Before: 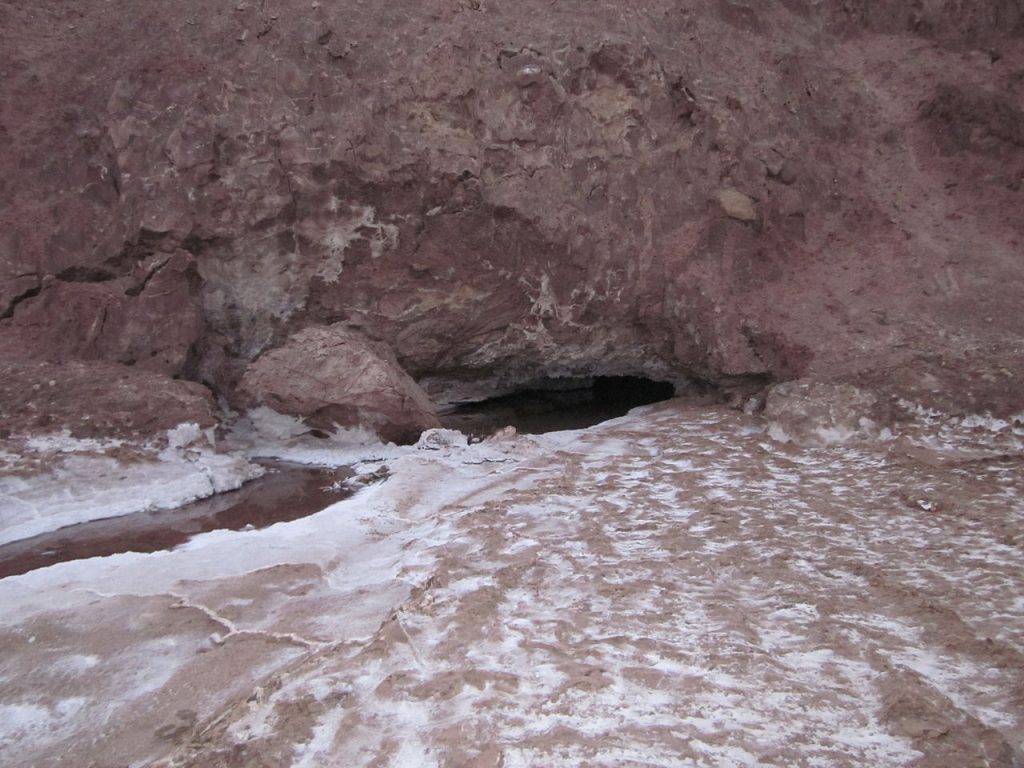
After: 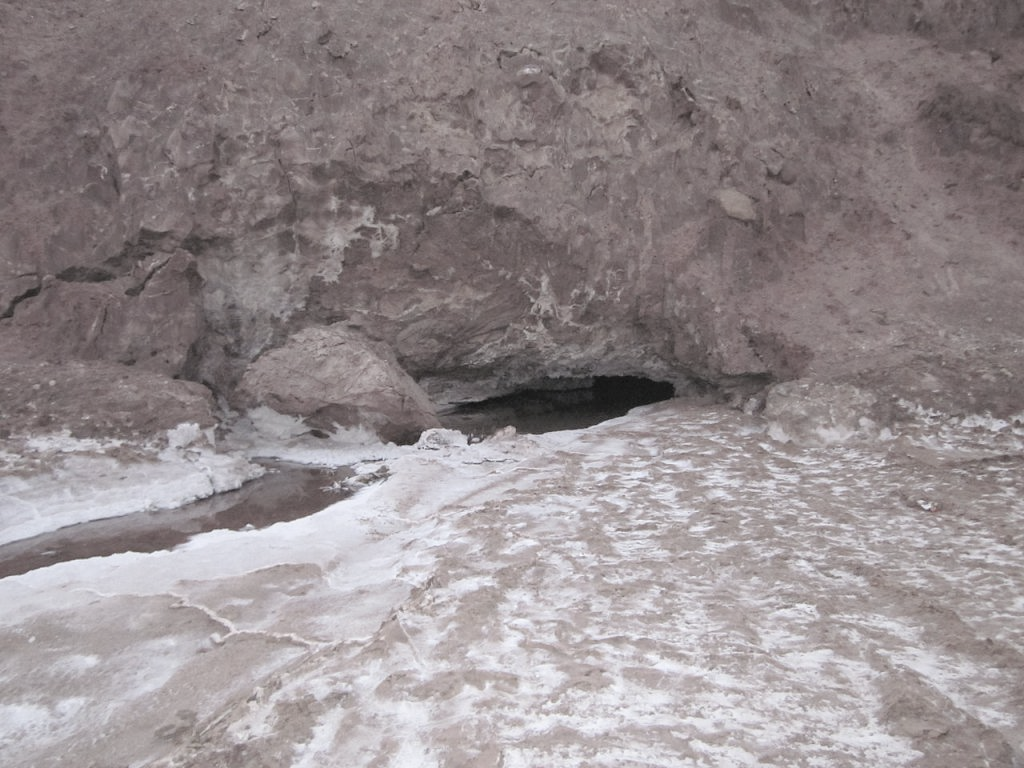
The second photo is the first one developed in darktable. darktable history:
contrast brightness saturation: brightness 0.18, saturation -0.5
exposure: black level correction -0.001, exposure 0.08 EV, compensate highlight preservation false
